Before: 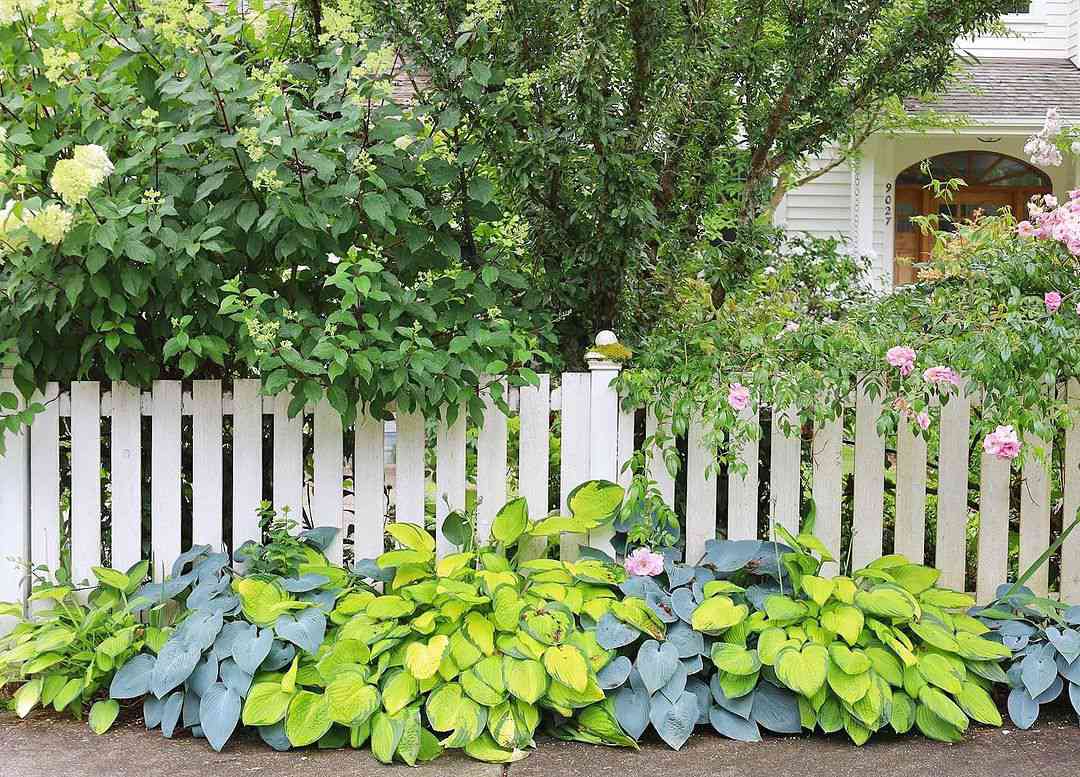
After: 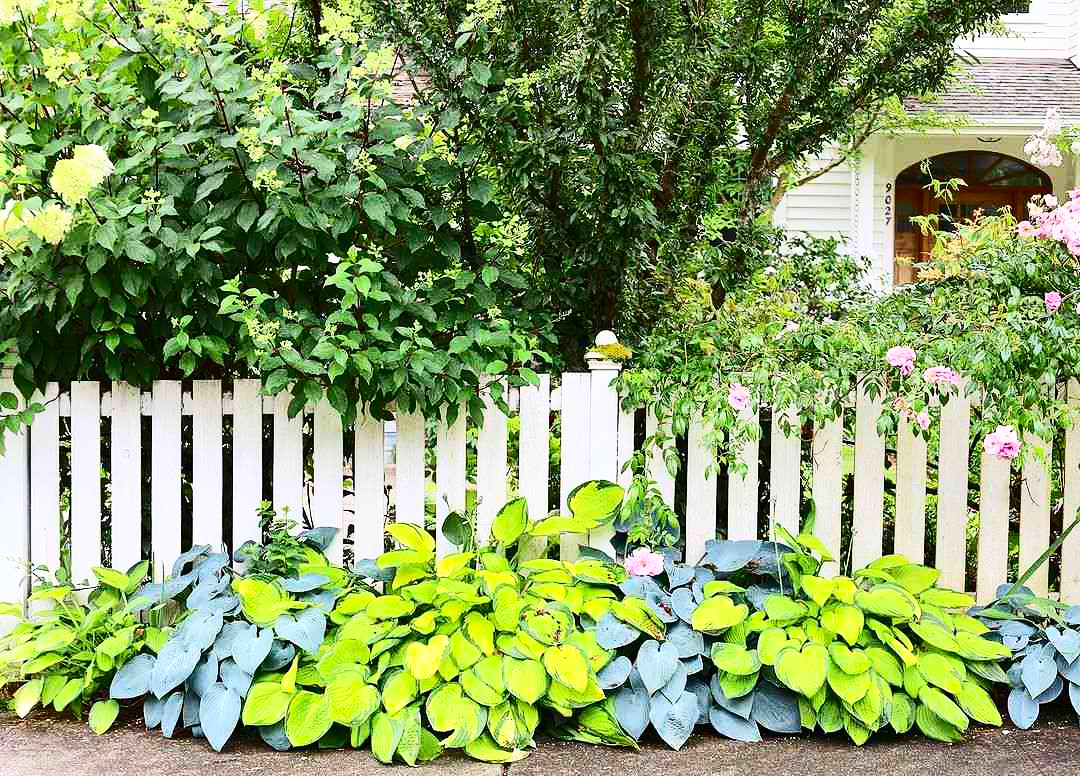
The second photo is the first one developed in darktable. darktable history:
contrast brightness saturation: contrast 0.4, brightness 0.05, saturation 0.25
crop: bottom 0.071%
